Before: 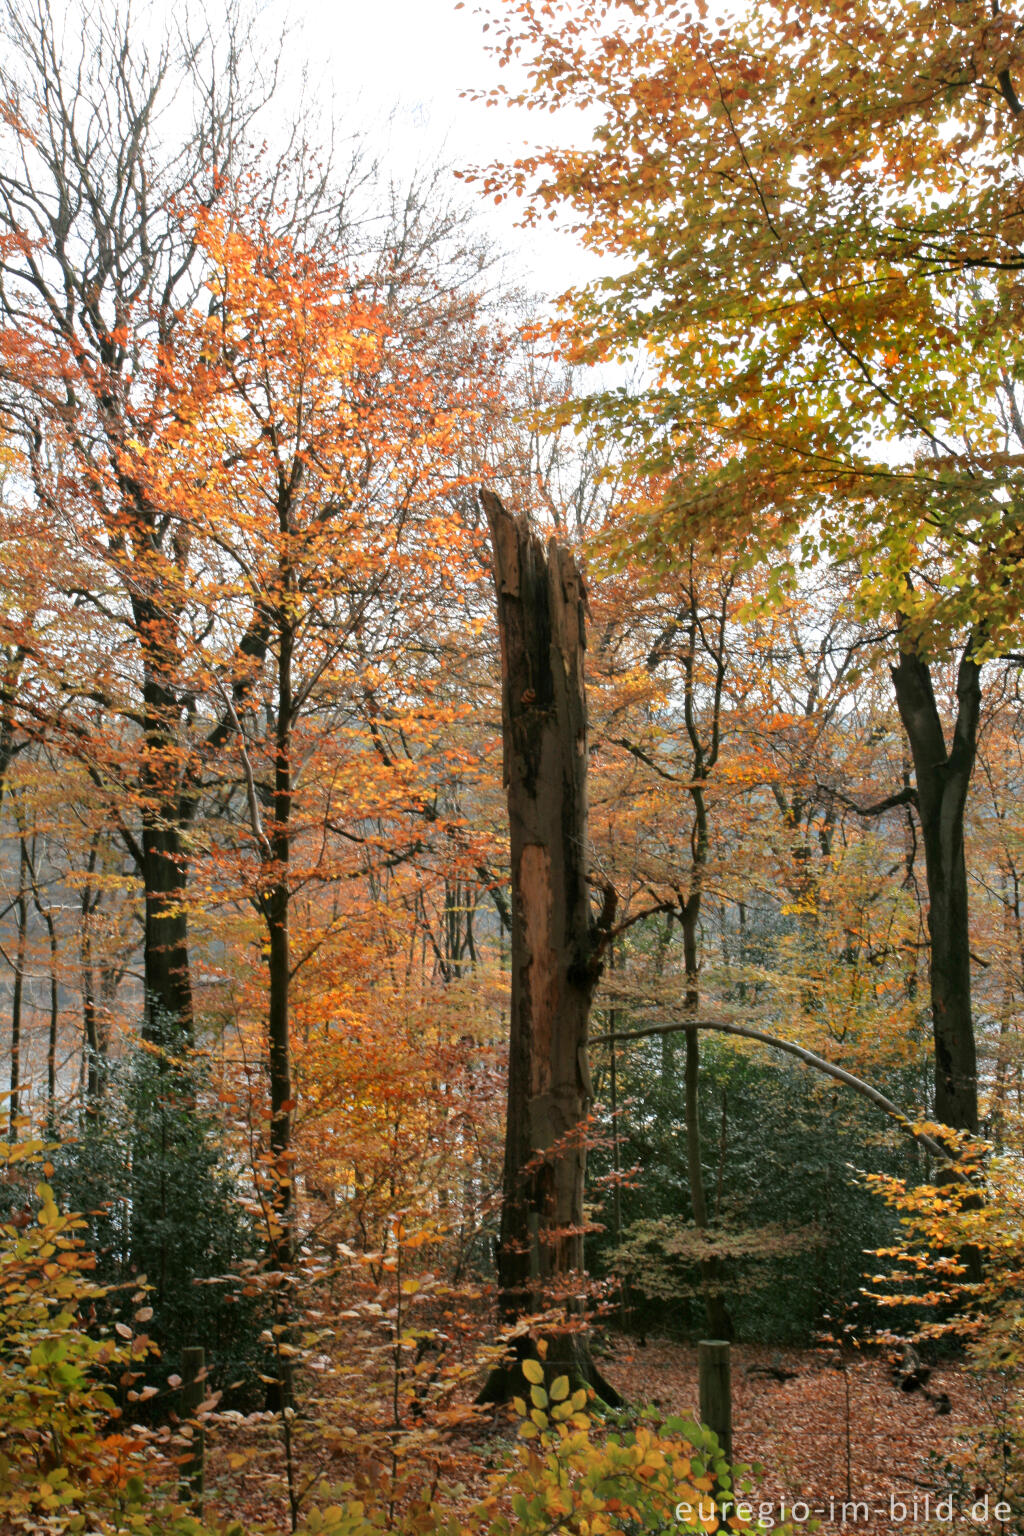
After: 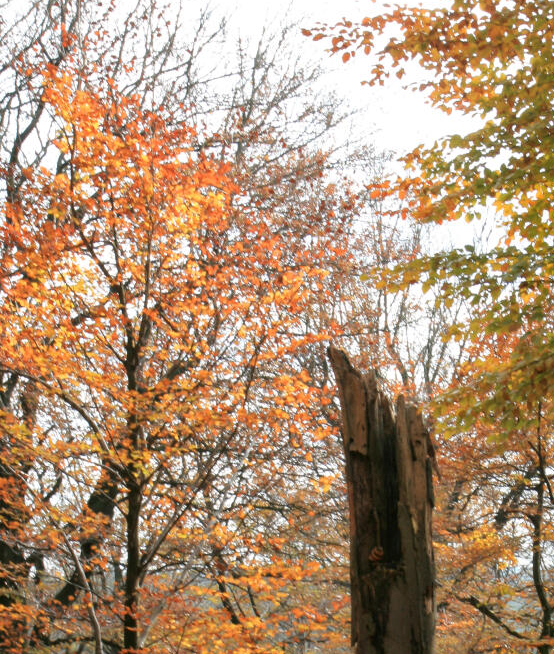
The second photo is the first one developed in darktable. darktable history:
crop: left 14.859%, top 9.267%, right 31.022%, bottom 48.145%
